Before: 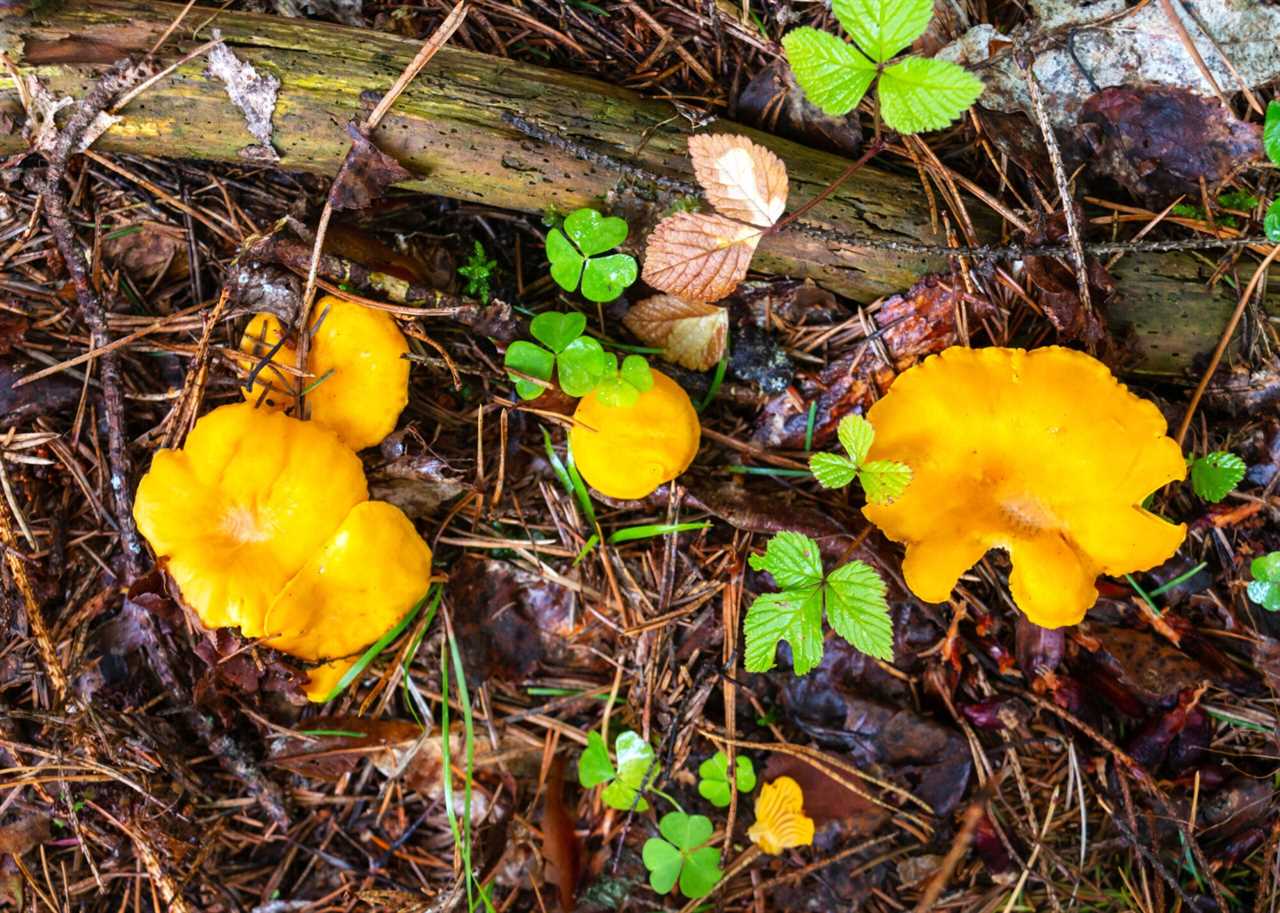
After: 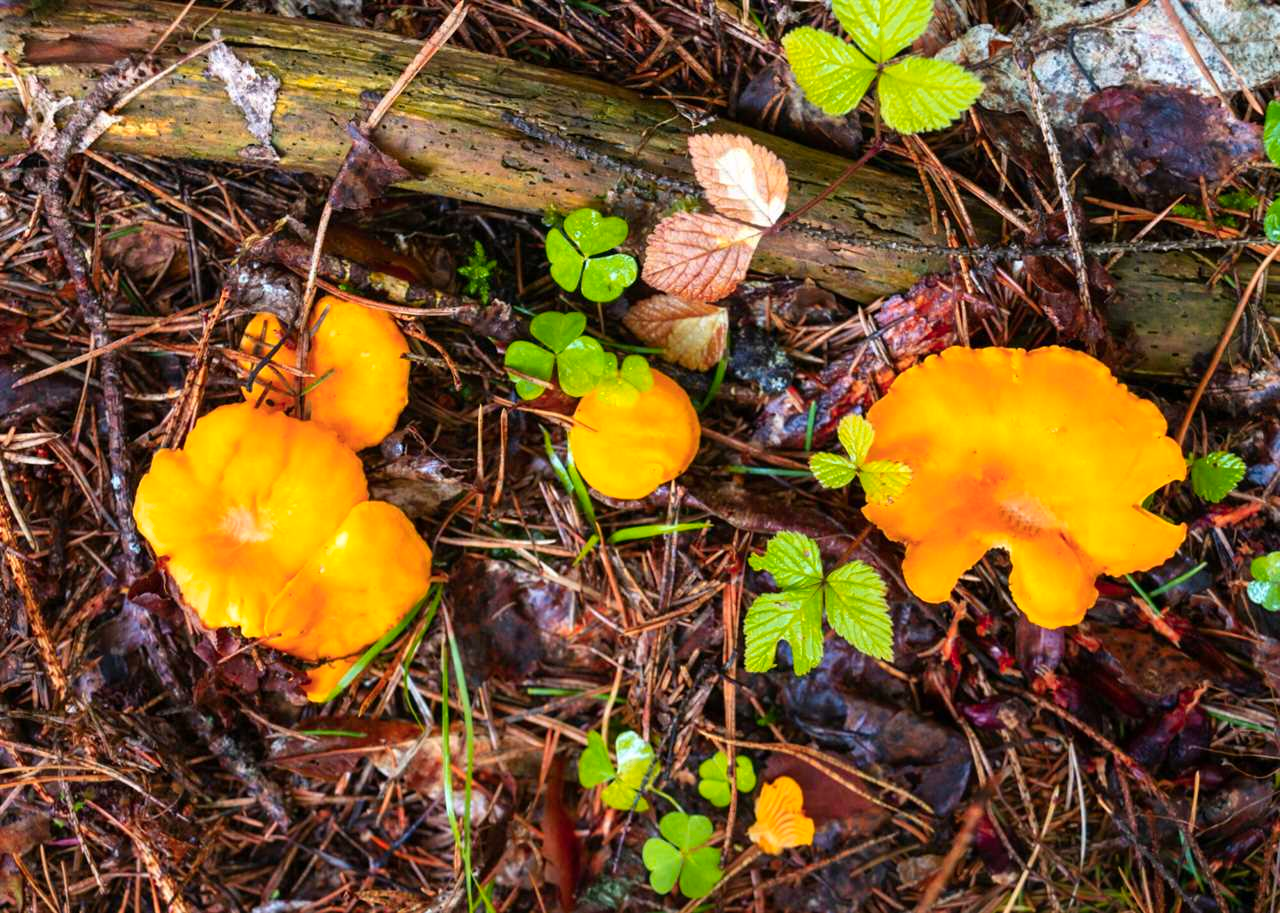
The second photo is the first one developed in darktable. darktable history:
color zones: curves: ch1 [(0.235, 0.558) (0.75, 0.5)]; ch2 [(0.25, 0.462) (0.749, 0.457)]
